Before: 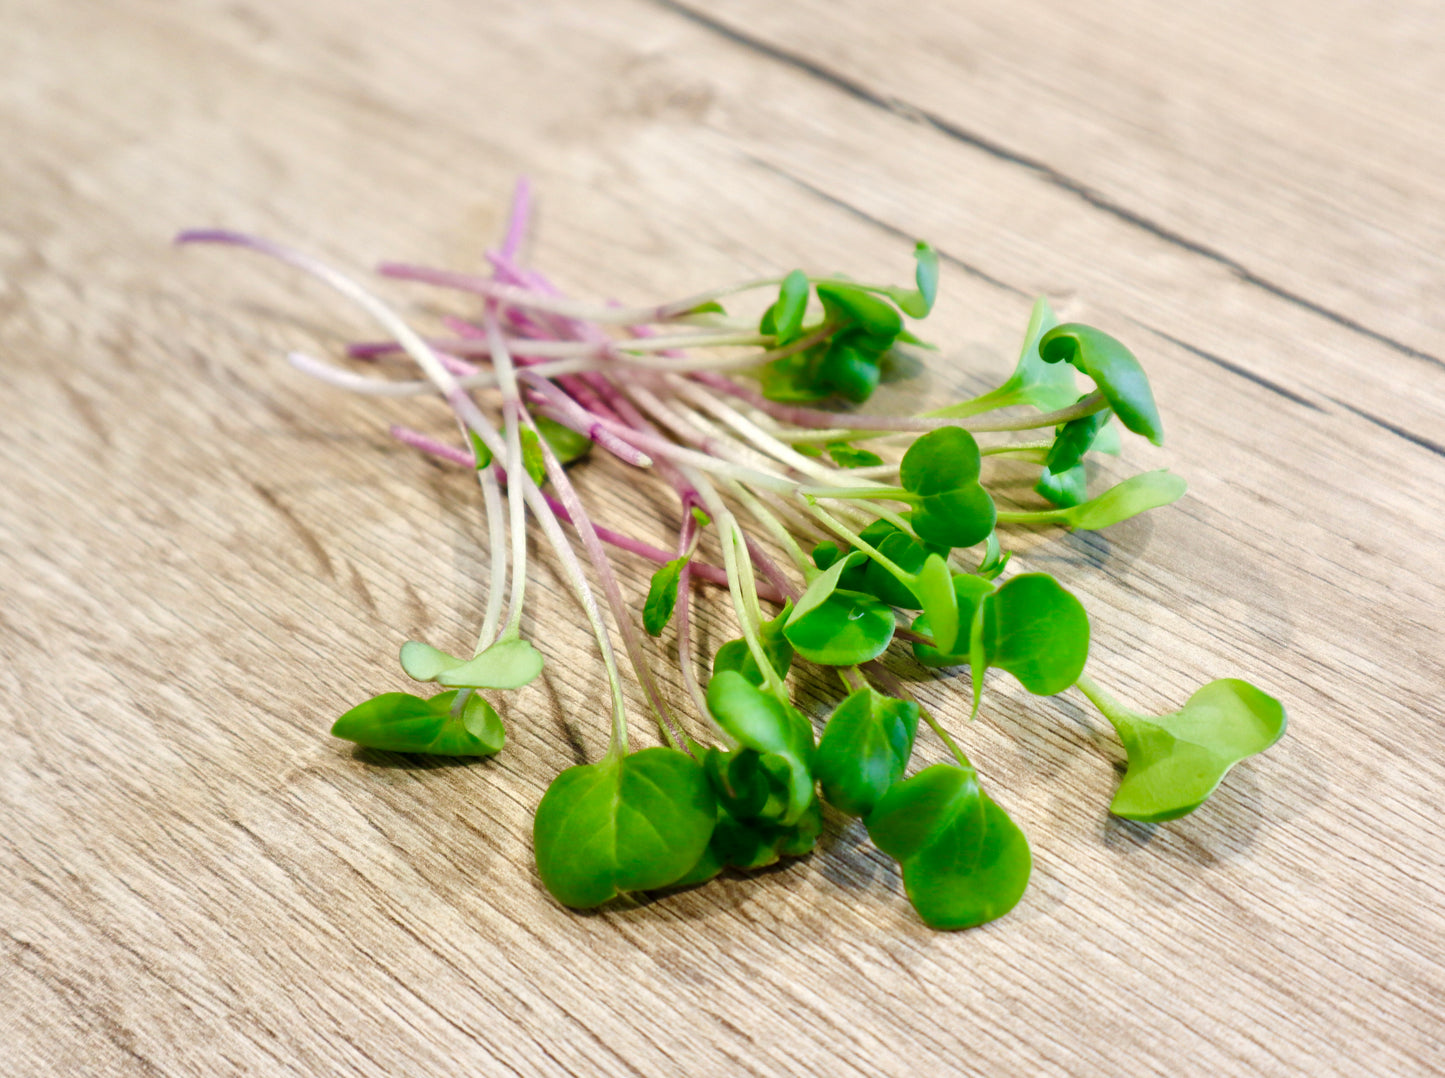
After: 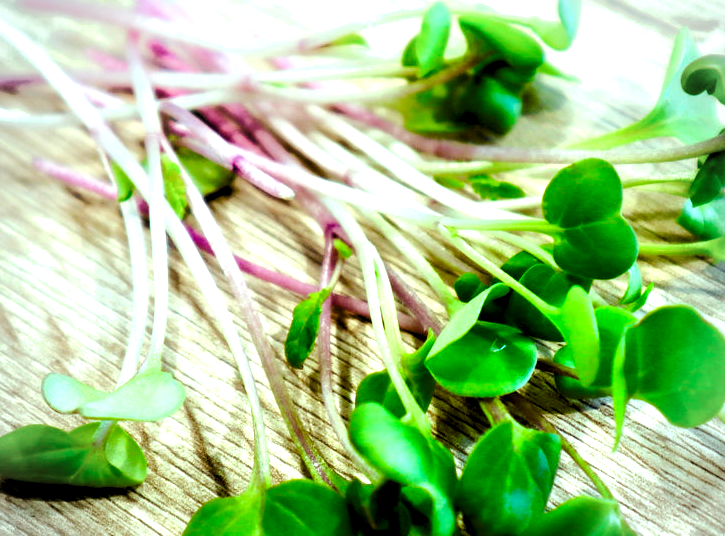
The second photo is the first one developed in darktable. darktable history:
crop: left 24.785%, top 24.879%, right 25.022%, bottom 25.376%
exposure: exposure 0.3 EV, compensate exposure bias true, compensate highlight preservation false
shadows and highlights: shadows -22.92, highlights 46.14, soften with gaussian
local contrast: mode bilateral grid, contrast 25, coarseness 61, detail 151%, midtone range 0.2
vignetting: on, module defaults
levels: white 90.66%, levels [0.182, 0.542, 0.902]
color balance rgb: shadows lift › hue 86.84°, highlights gain › chroma 4.056%, highlights gain › hue 202.75°, perceptual saturation grading › global saturation 45.853%, perceptual saturation grading › highlights -50.4%, perceptual saturation grading › shadows 30.066%, global vibrance 20%
